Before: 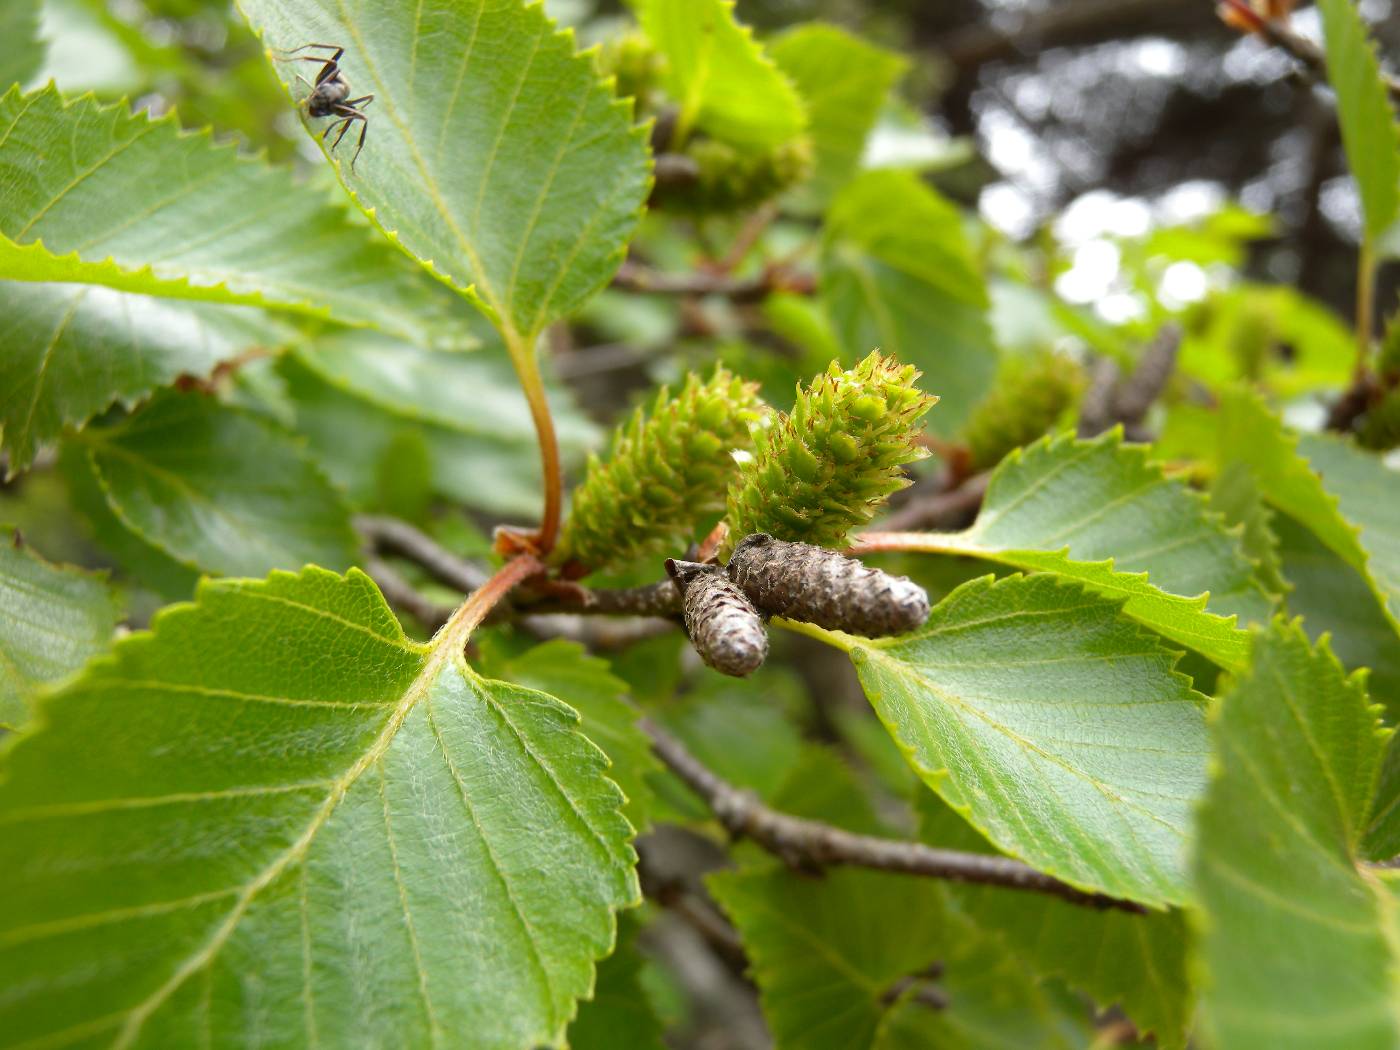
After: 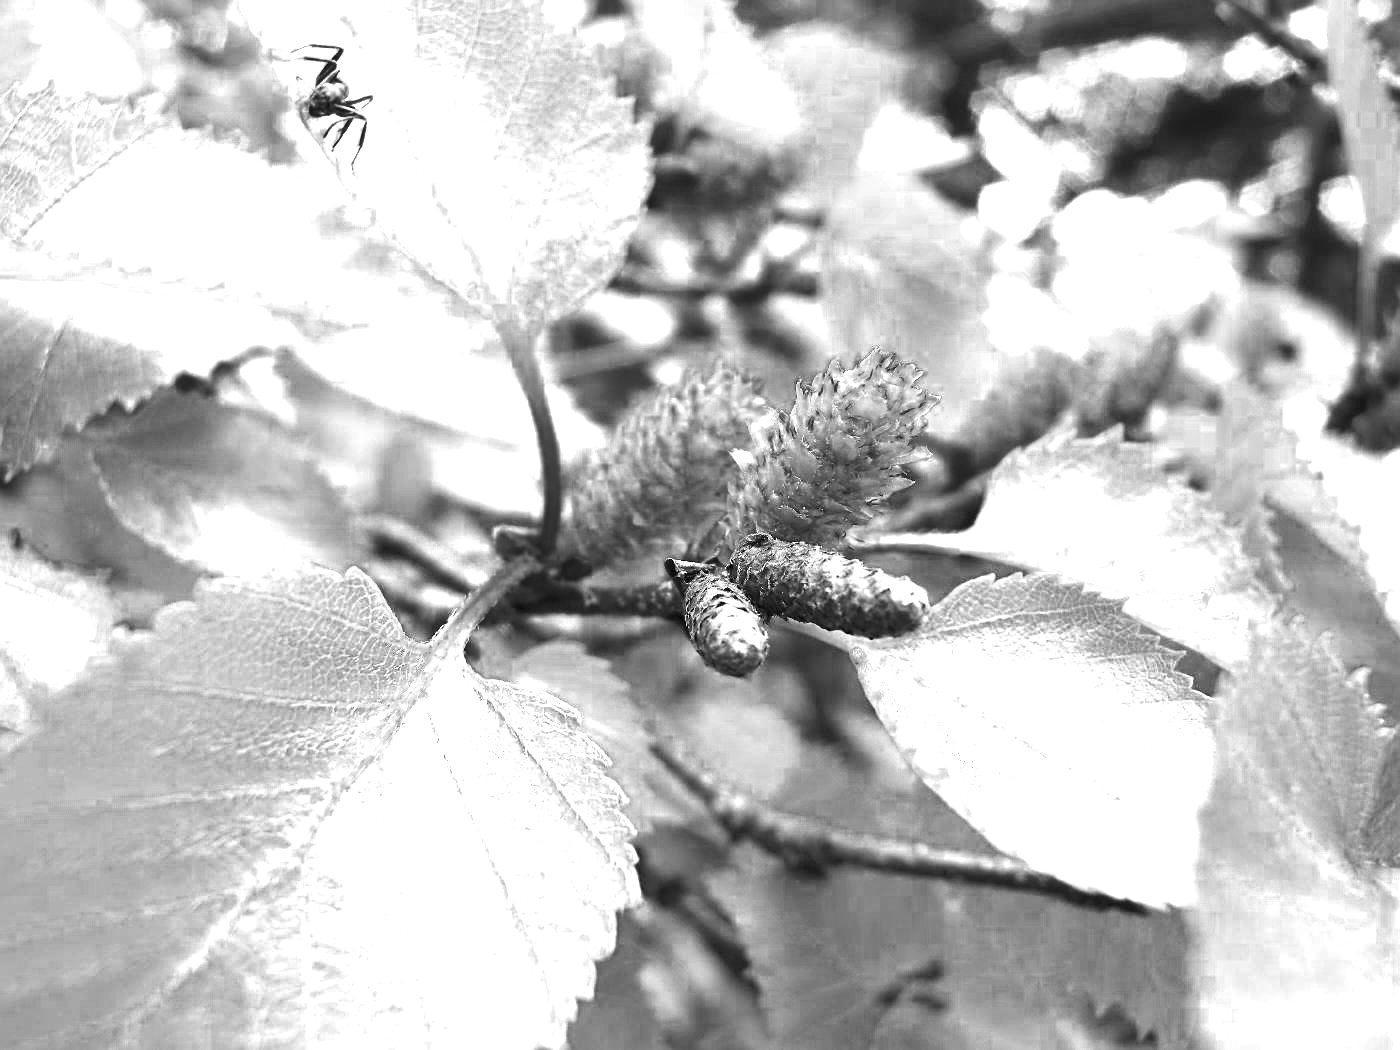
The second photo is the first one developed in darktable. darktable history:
exposure: black level correction 0, exposure 1.2 EV, compensate exposure bias true, compensate highlight preservation false
sharpen: amount 0.498
shadows and highlights: shadows 51.94, highlights -28.3, soften with gaussian
tone equalizer: -8 EV -0.406 EV, -7 EV -0.371 EV, -6 EV -0.351 EV, -5 EV -0.228 EV, -3 EV 0.236 EV, -2 EV 0.353 EV, -1 EV 0.364 EV, +0 EV 0.387 EV
color zones: curves: ch0 [(0.002, 0.429) (0.121, 0.212) (0.198, 0.113) (0.276, 0.344) (0.331, 0.541) (0.41, 0.56) (0.482, 0.289) (0.619, 0.227) (0.721, 0.18) (0.821, 0.435) (0.928, 0.555) (1, 0.587)]; ch1 [(0, 0) (0.143, 0) (0.286, 0) (0.429, 0) (0.571, 0) (0.714, 0) (0.857, 0)]
